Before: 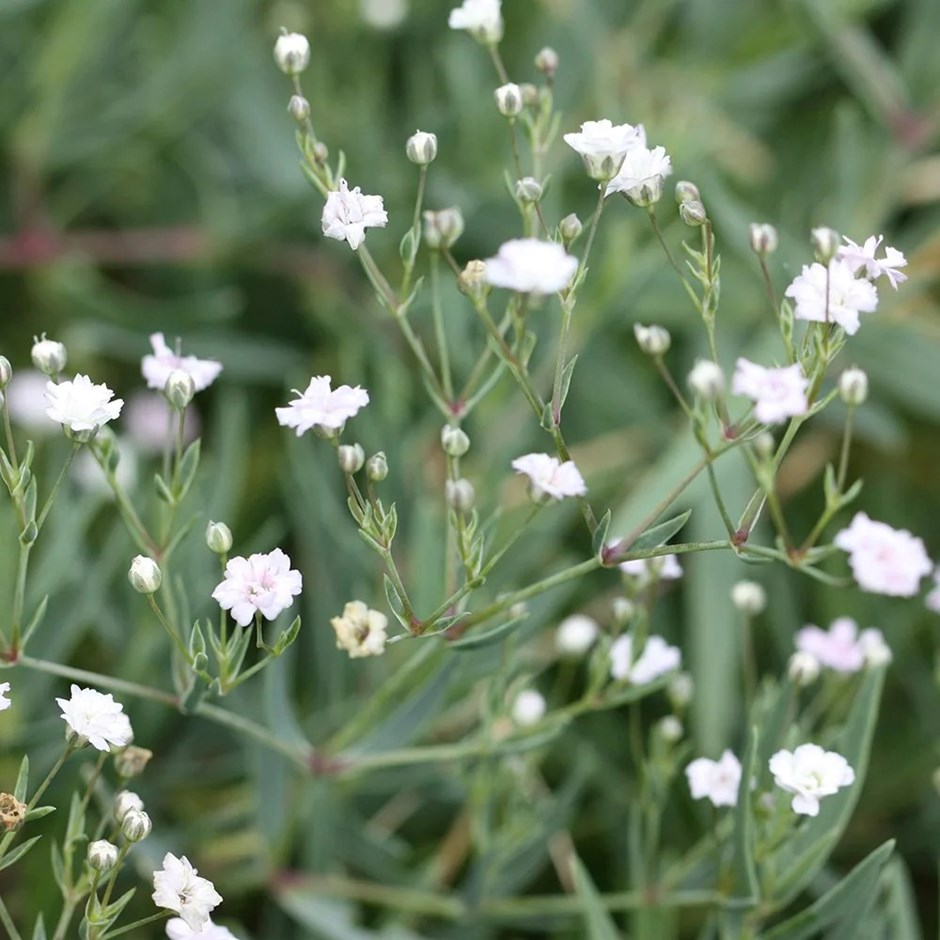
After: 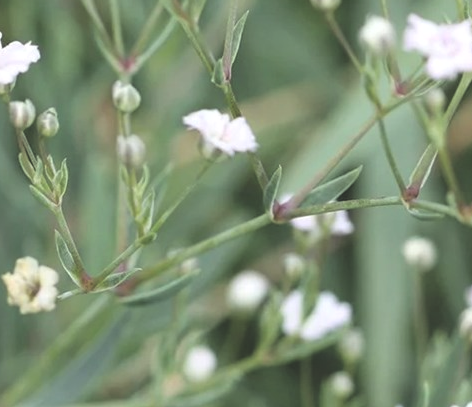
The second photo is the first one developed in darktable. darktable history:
crop: left 35.03%, top 36.625%, right 14.663%, bottom 20.057%
exposure: black level correction -0.041, exposure 0.064 EV, compensate highlight preservation false
fill light: exposure -2 EV, width 8.6
